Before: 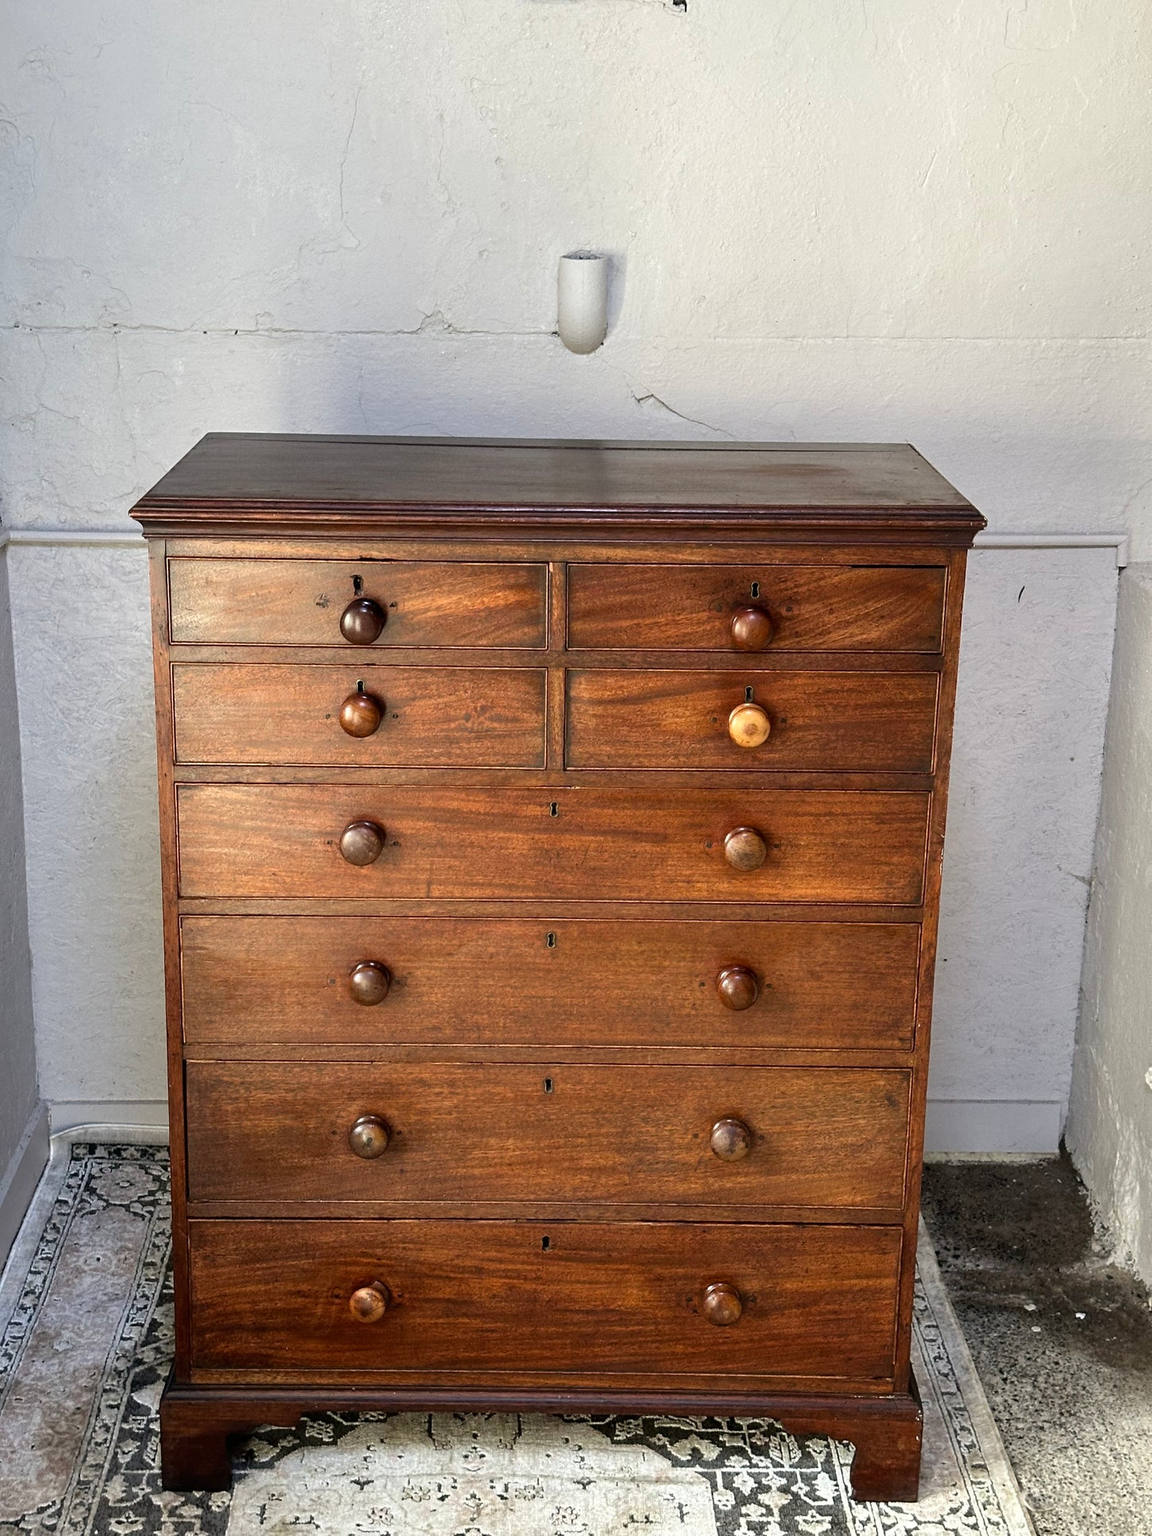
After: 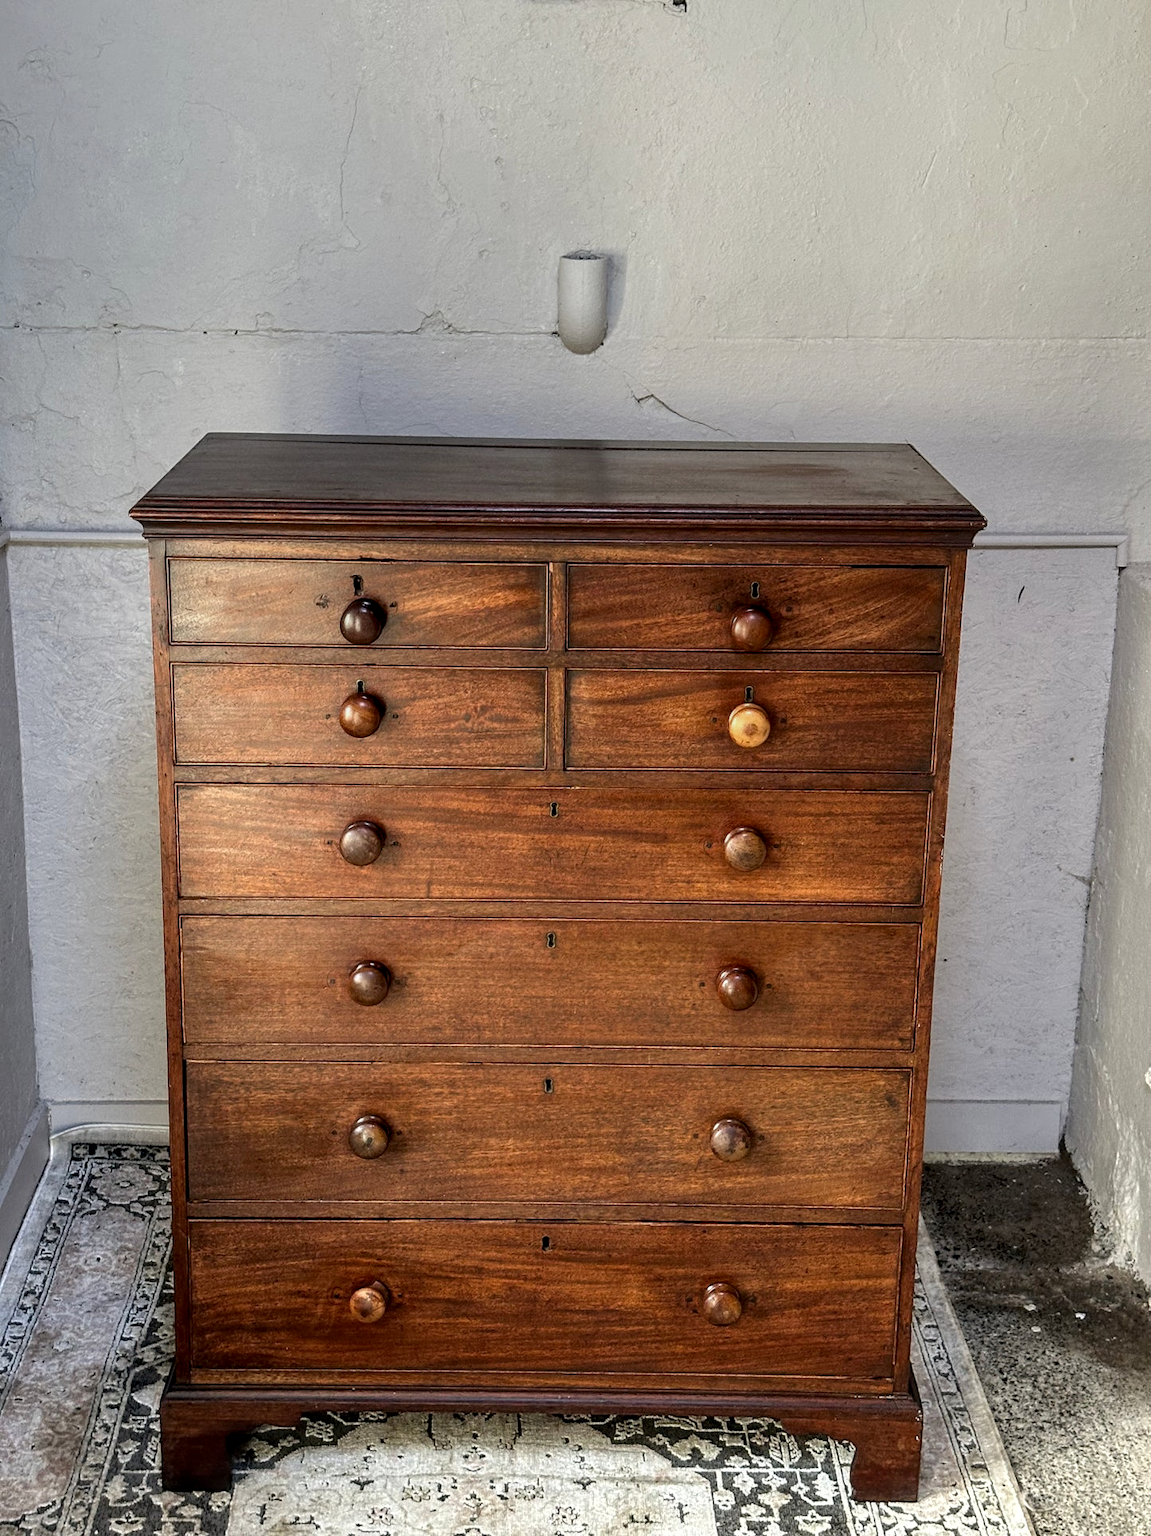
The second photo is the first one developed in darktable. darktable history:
local contrast: detail 130%
graduated density: on, module defaults
